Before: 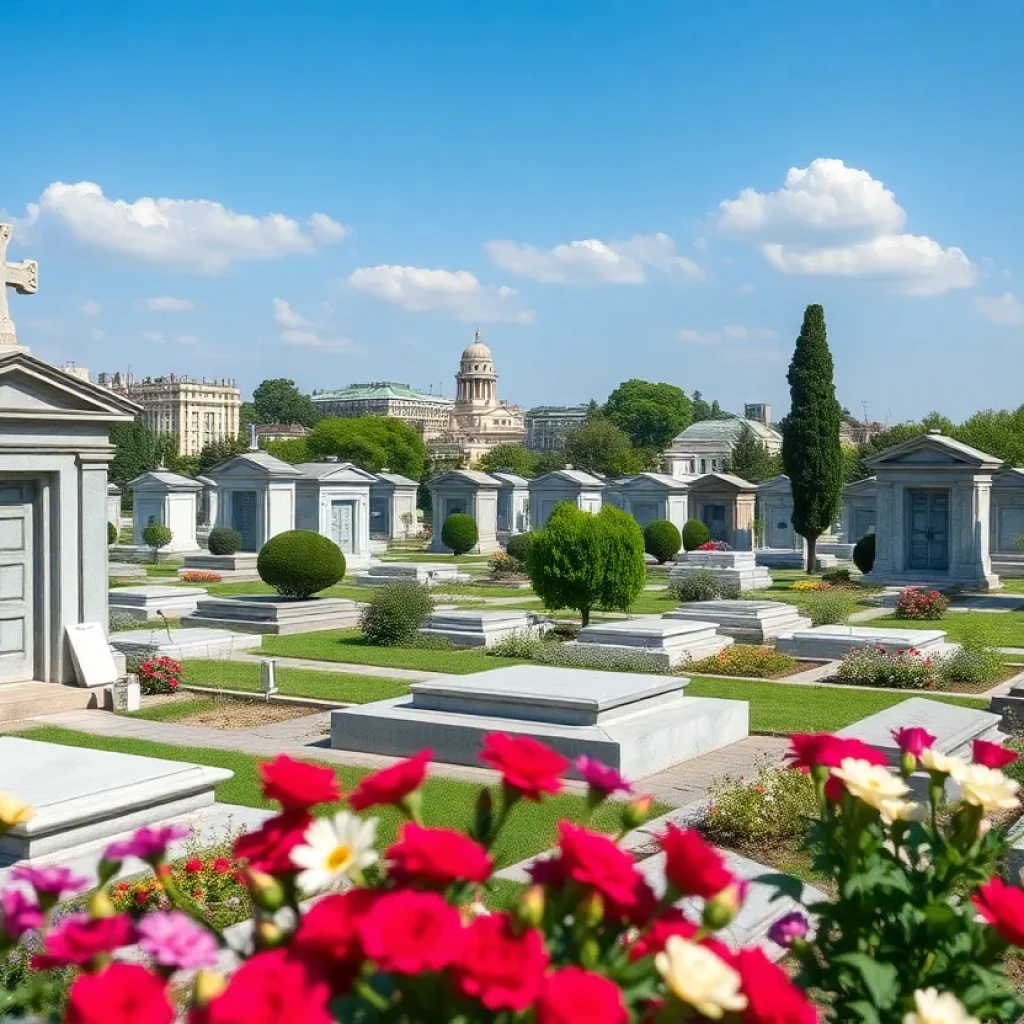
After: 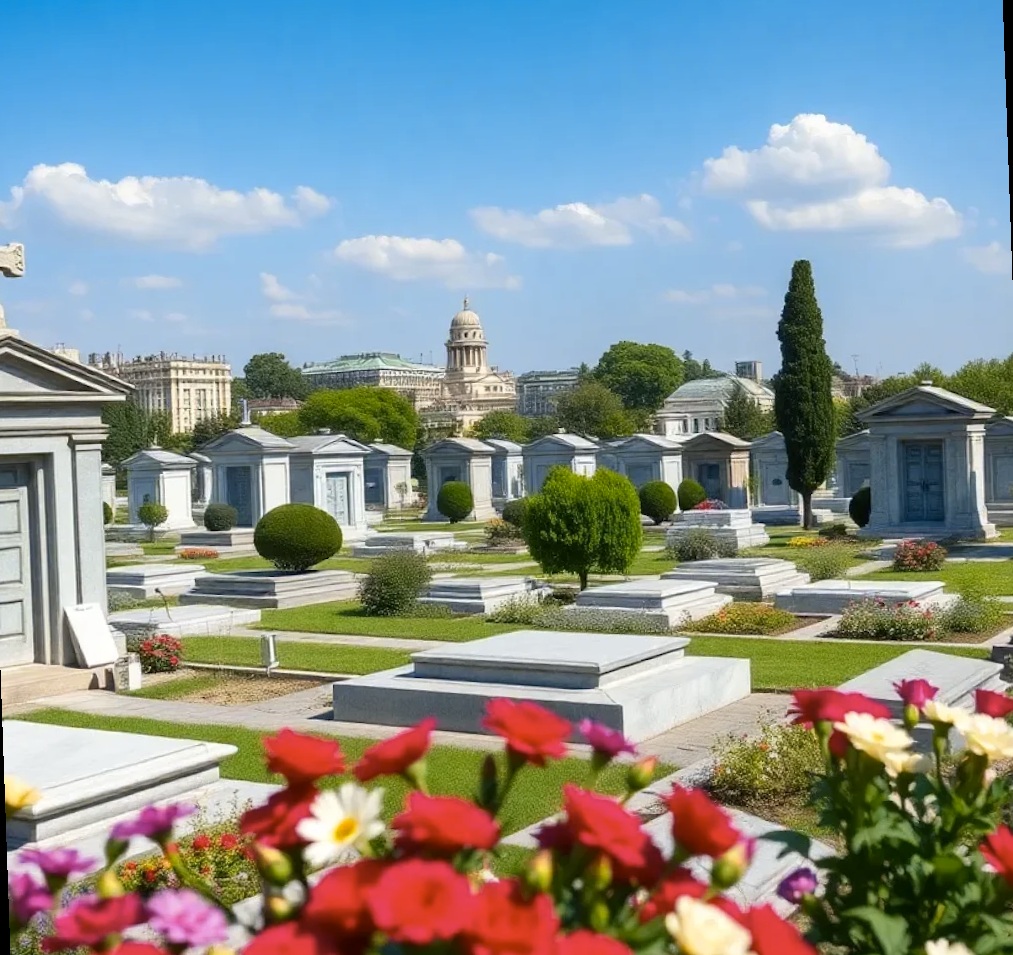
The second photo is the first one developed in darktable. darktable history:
rotate and perspective: rotation -2°, crop left 0.022, crop right 0.978, crop top 0.049, crop bottom 0.951
color contrast: green-magenta contrast 0.8, blue-yellow contrast 1.1, unbound 0
